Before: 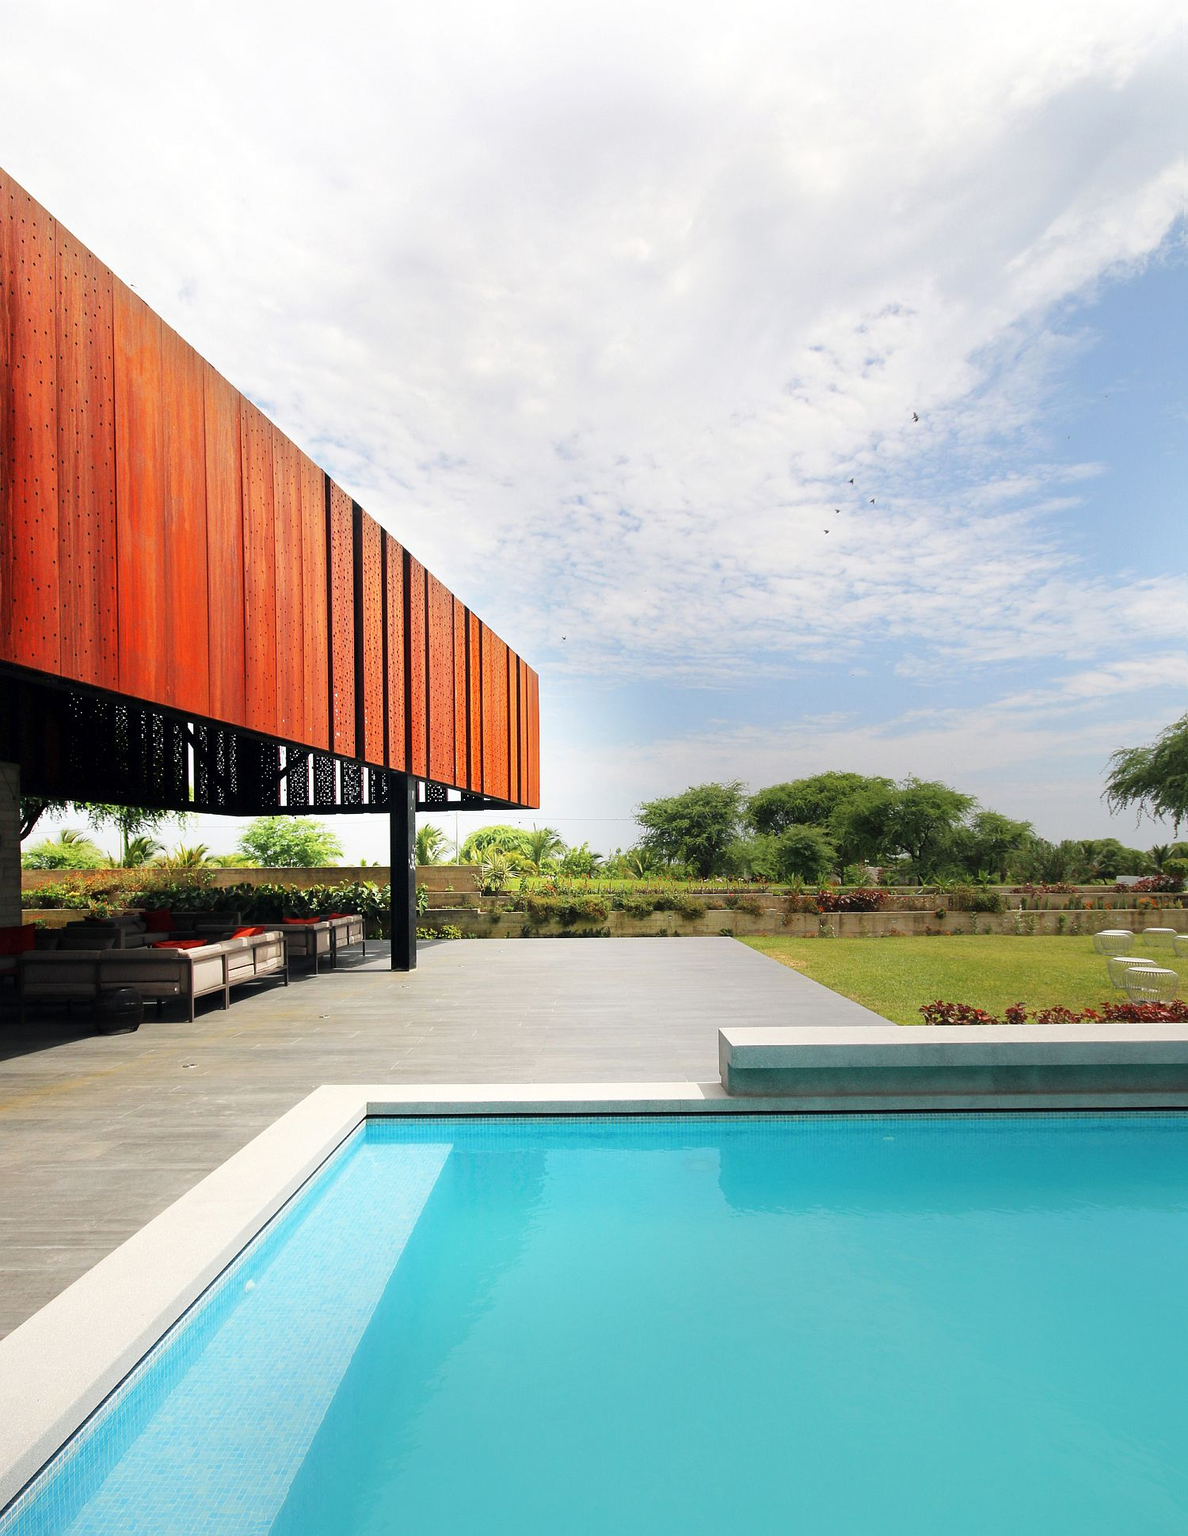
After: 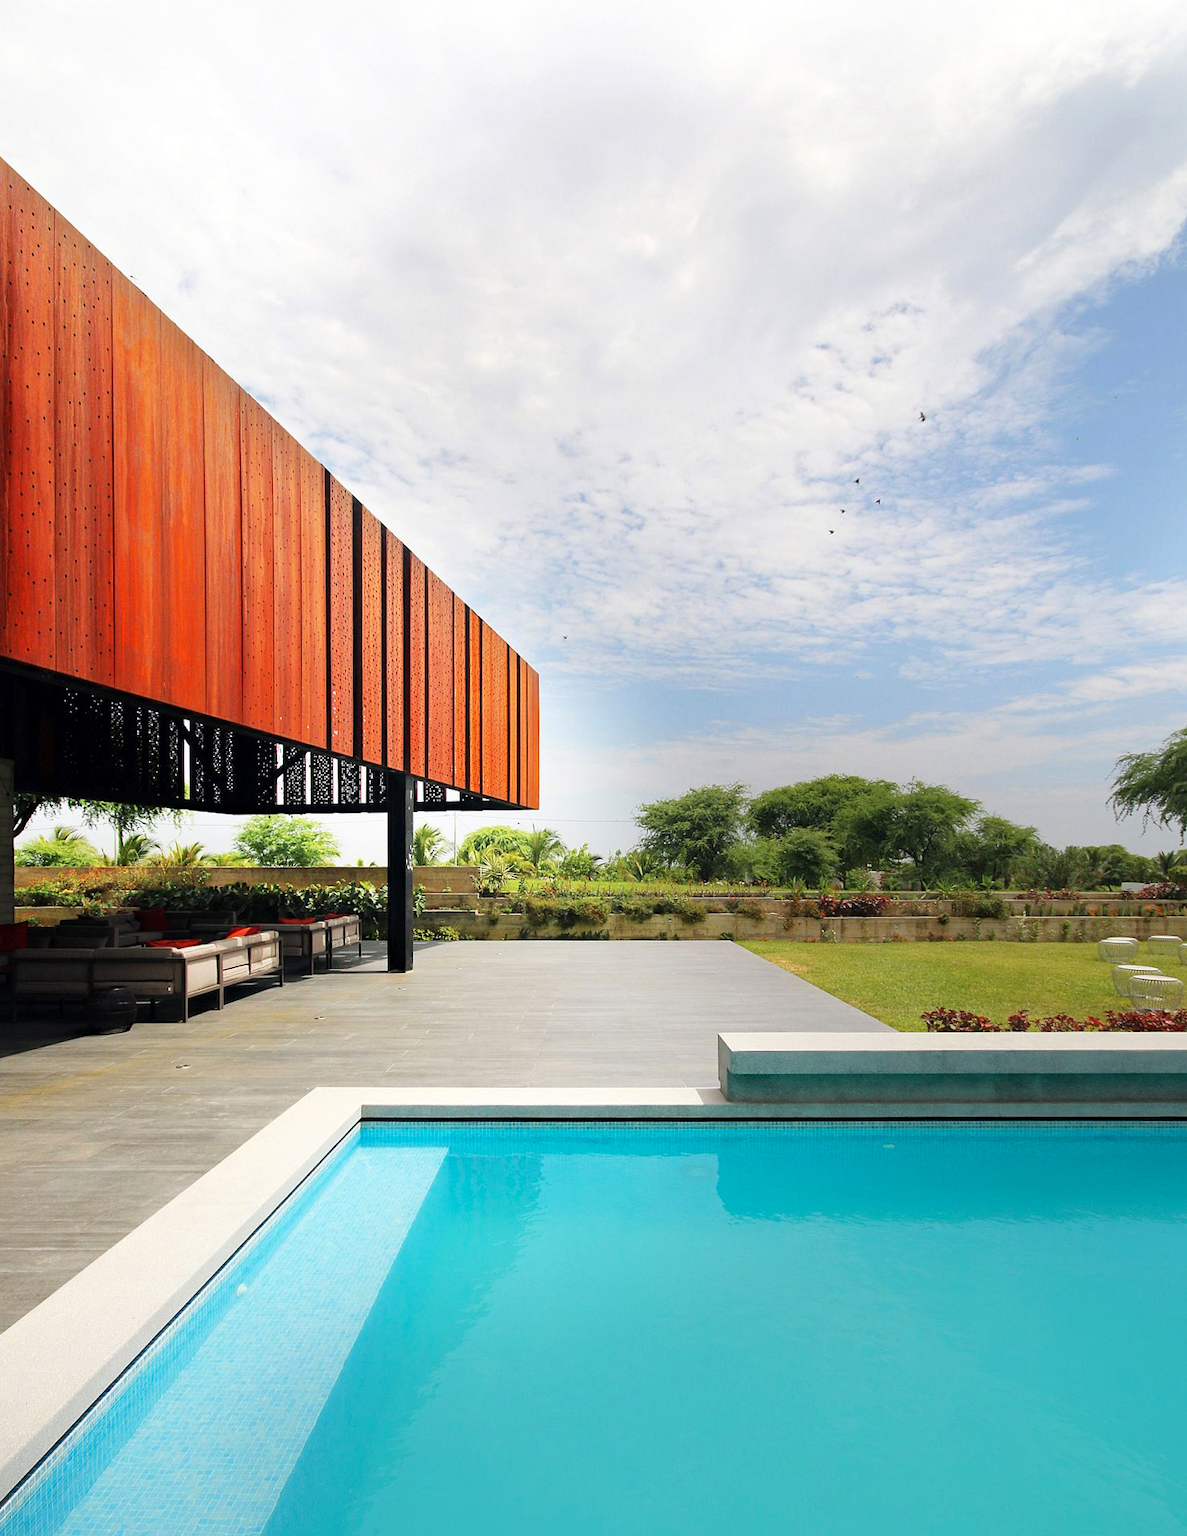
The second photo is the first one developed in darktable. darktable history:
crop and rotate: angle -0.5°
haze removal: compatibility mode true, adaptive false
